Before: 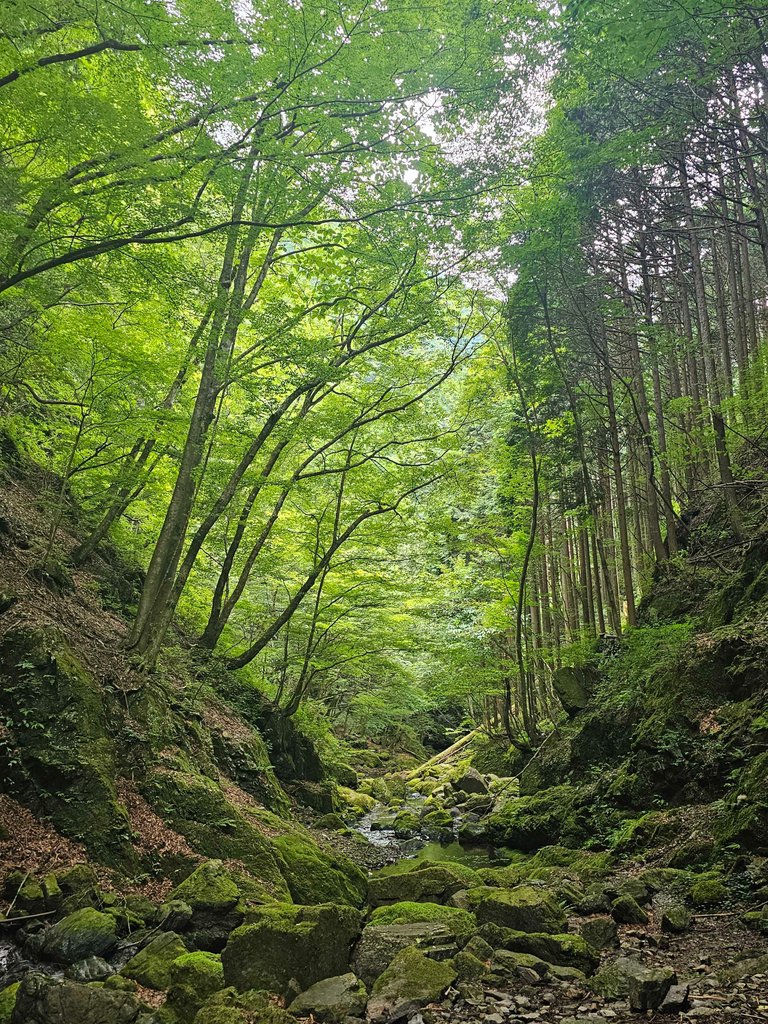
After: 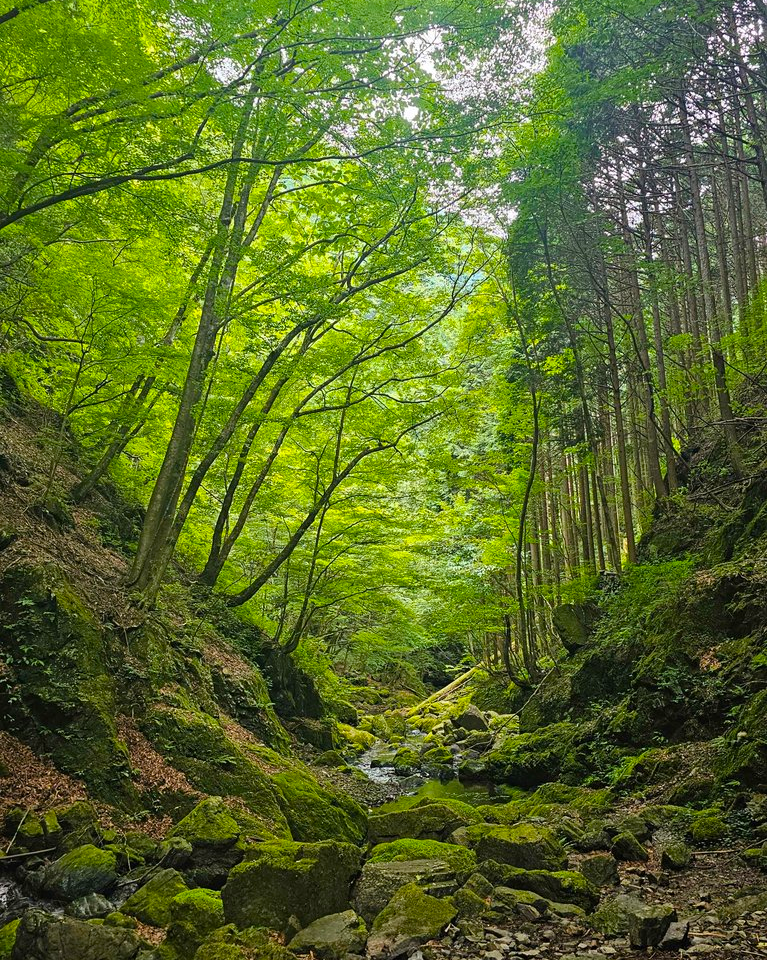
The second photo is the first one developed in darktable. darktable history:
color balance rgb: linear chroma grading › global chroma 0.753%, perceptual saturation grading › global saturation 25.888%, global vibrance 20%
crop and rotate: top 6.242%
